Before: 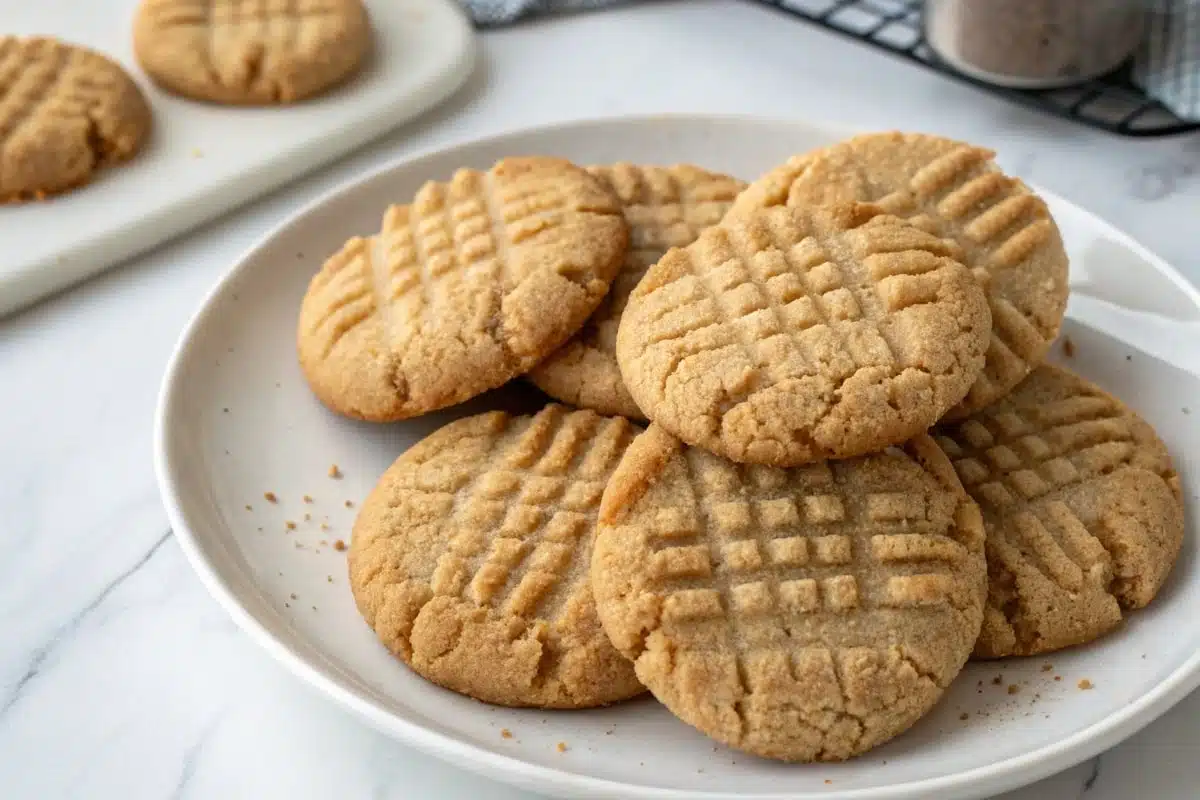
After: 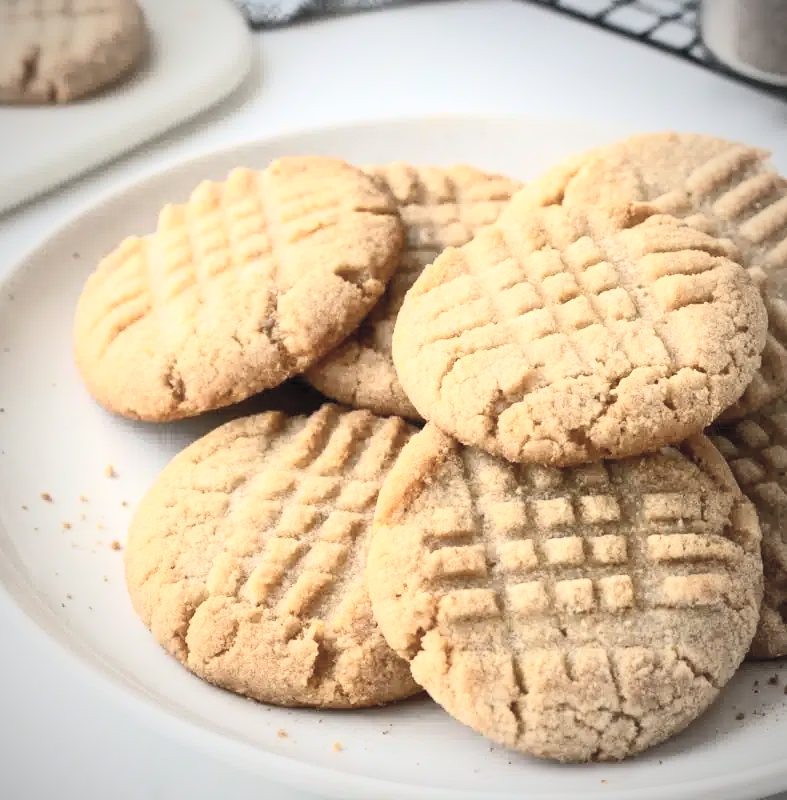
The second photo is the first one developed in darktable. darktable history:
contrast brightness saturation: contrast 0.426, brightness 0.546, saturation -0.188
crop and rotate: left 18.682%, right 15.694%
vignetting: fall-off start 74.71%, fall-off radius 65.43%
